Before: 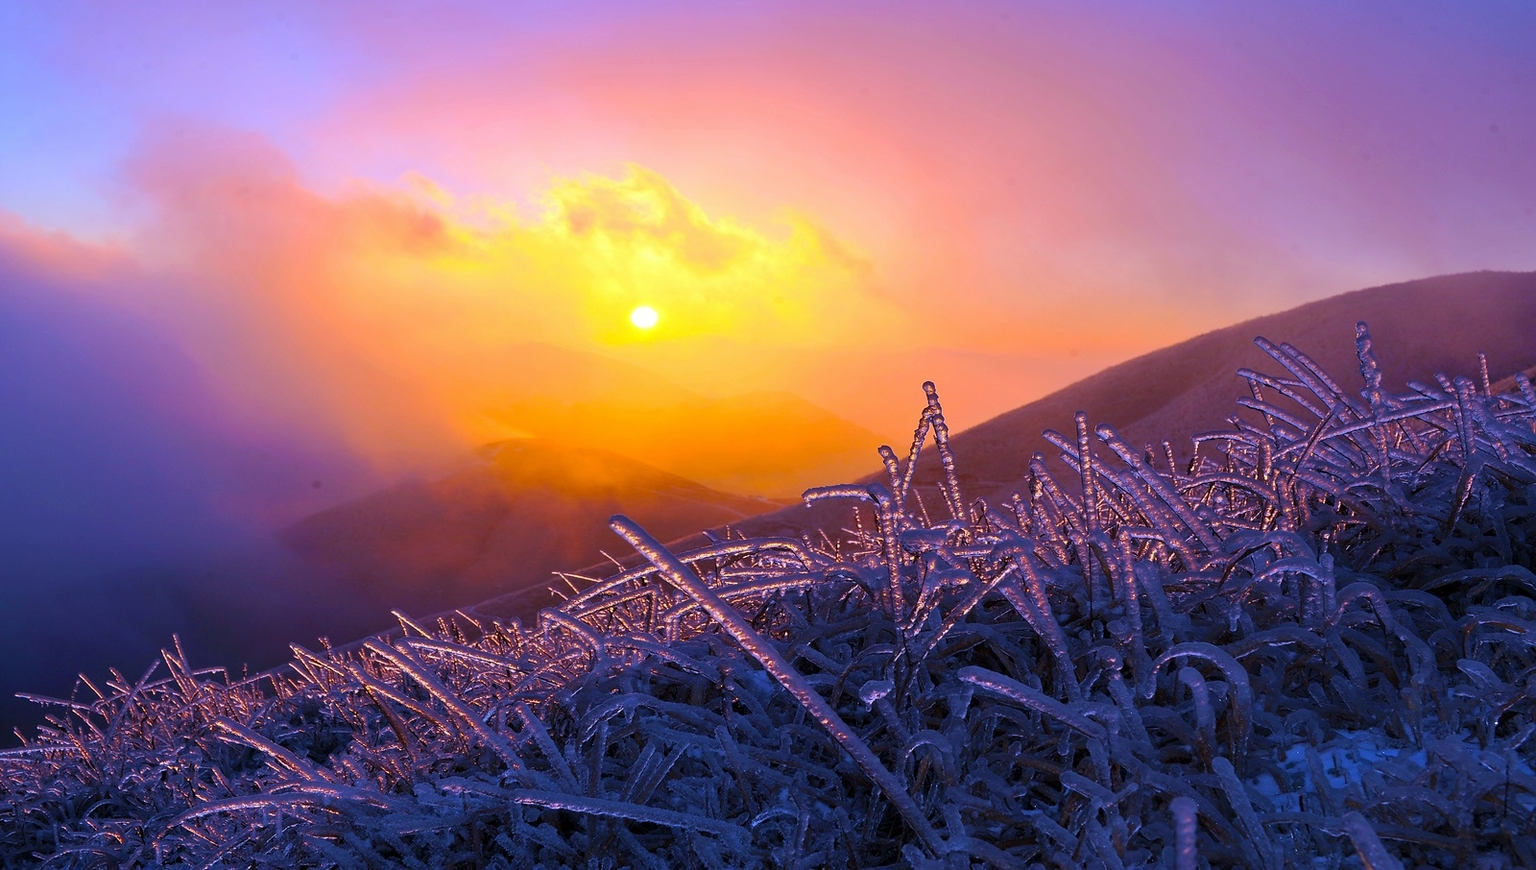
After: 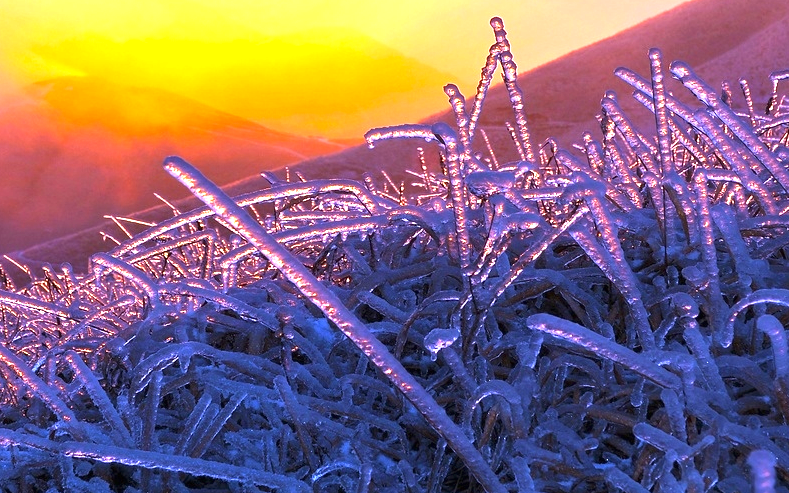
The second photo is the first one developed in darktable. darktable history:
crop: left 29.477%, top 42.022%, right 21.196%, bottom 3.472%
exposure: black level correction 0, exposure 1.509 EV, compensate highlight preservation false
base curve: curves: ch0 [(0, 0) (0.303, 0.277) (1, 1)], preserve colors none
